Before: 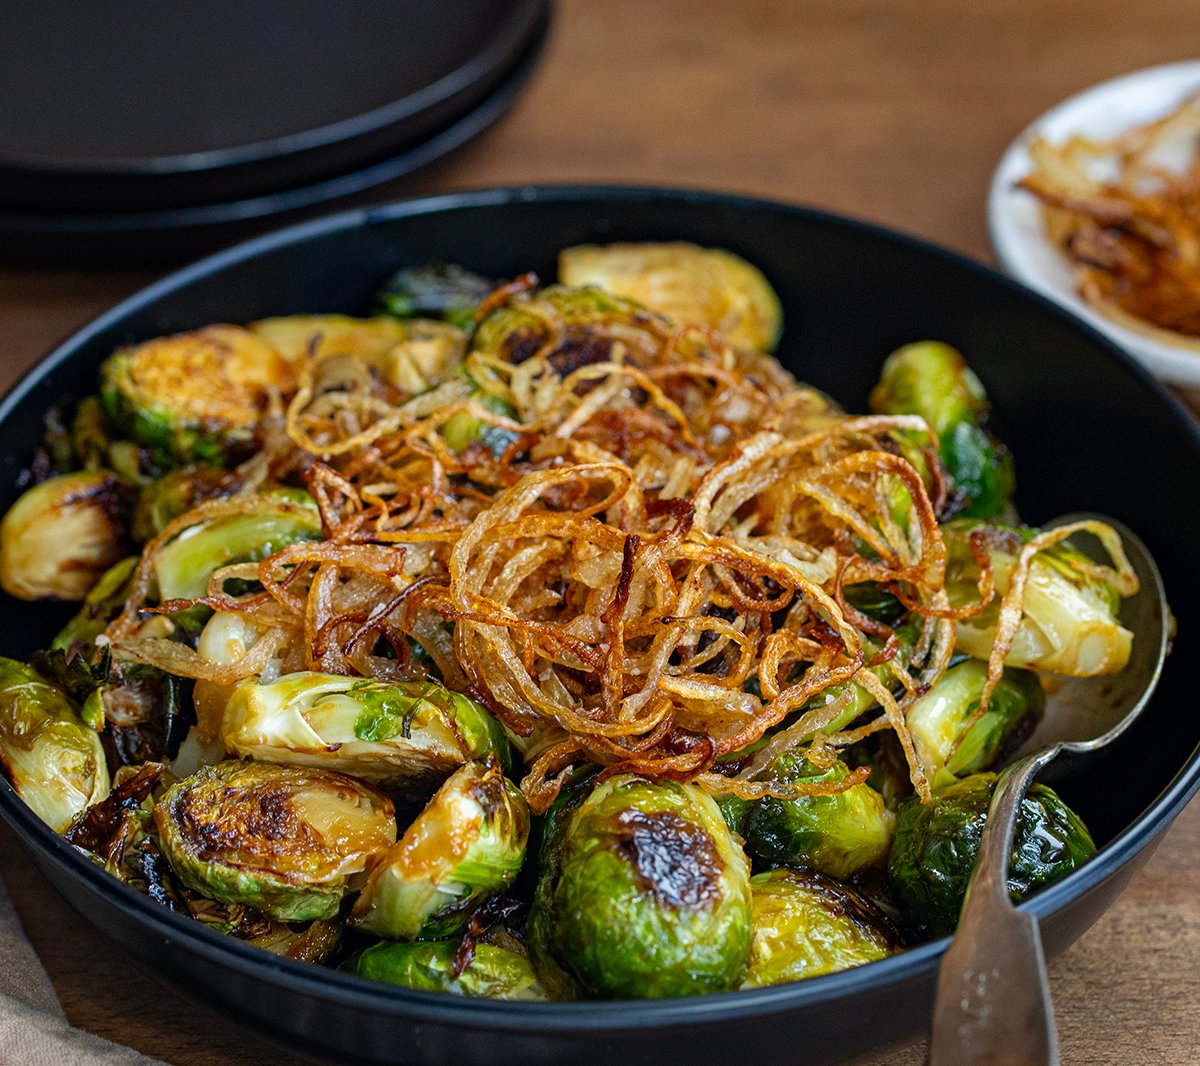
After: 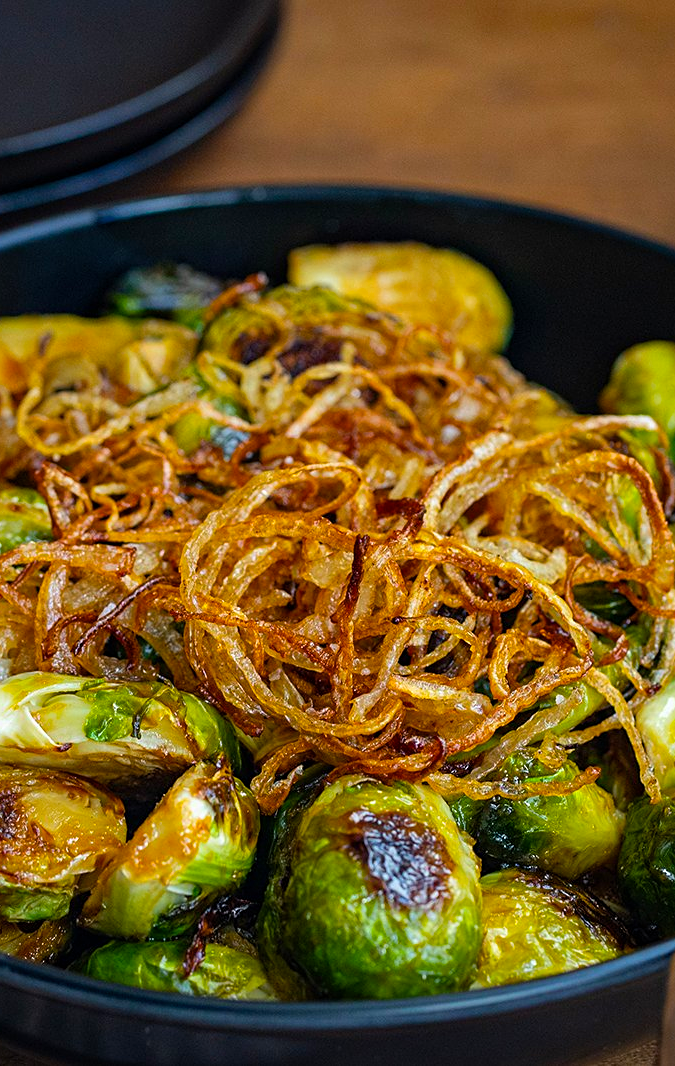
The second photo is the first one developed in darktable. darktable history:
color balance rgb: perceptual saturation grading › global saturation 20%, global vibrance 20%
crop and rotate: left 22.516%, right 21.234%
sharpen: amount 0.2
